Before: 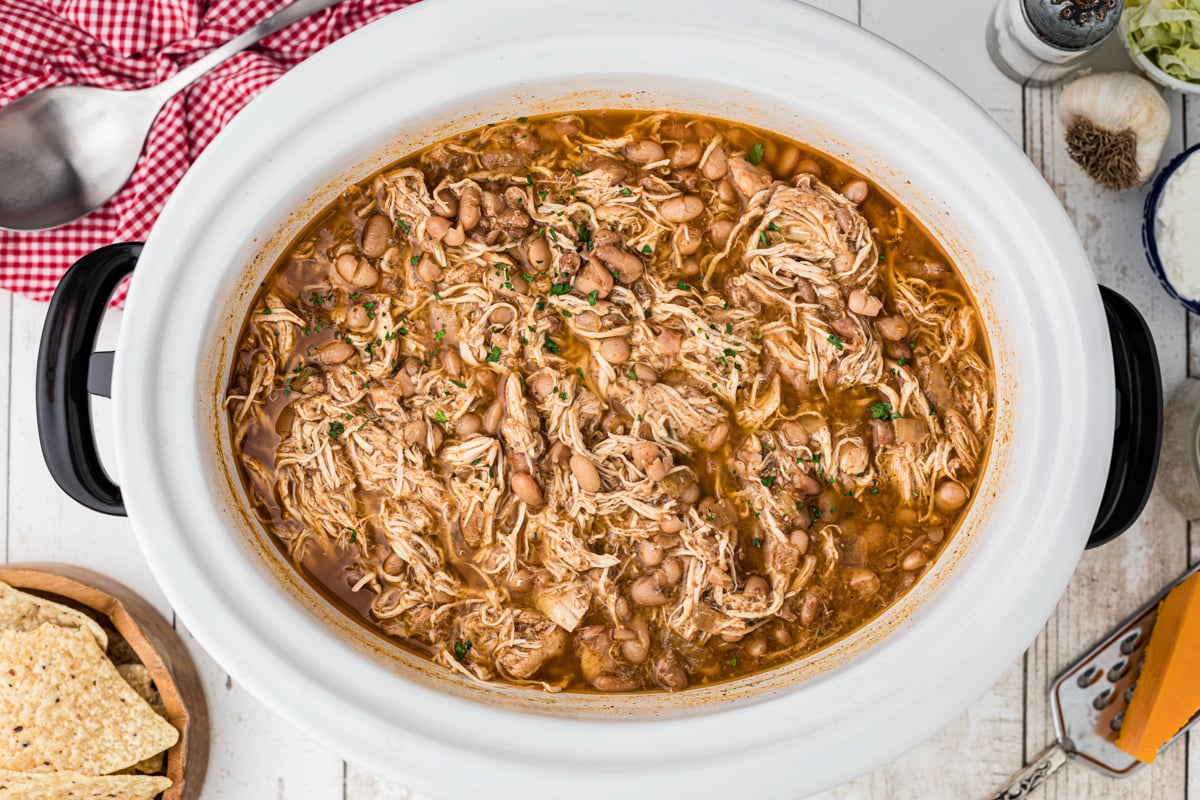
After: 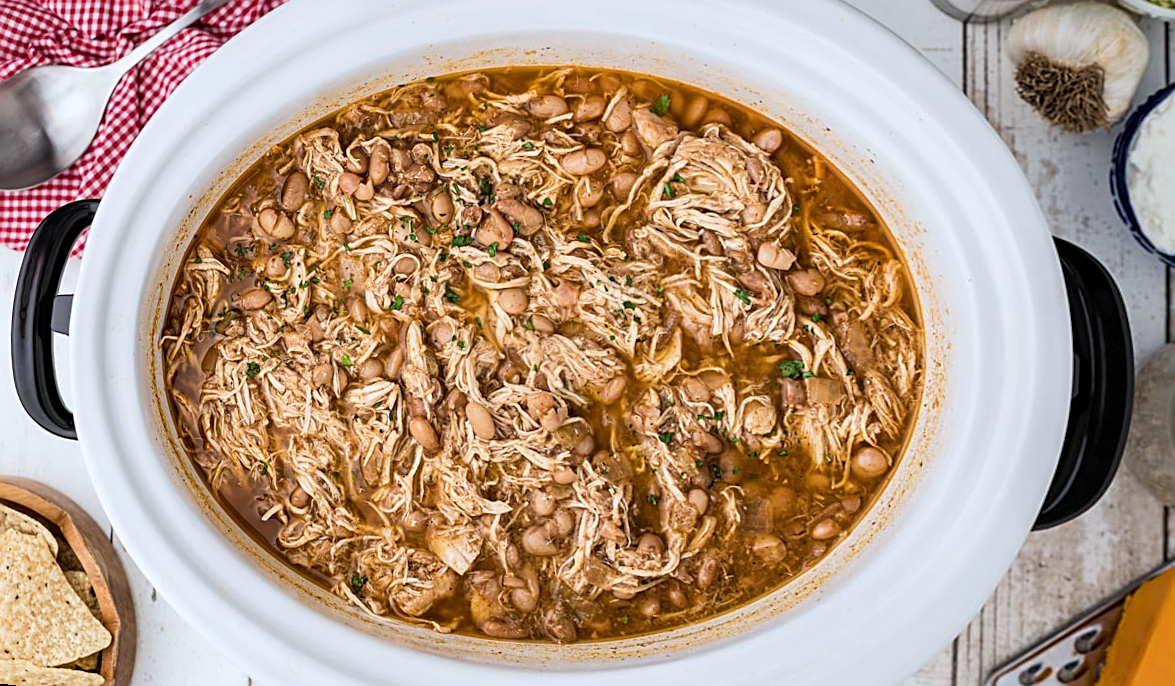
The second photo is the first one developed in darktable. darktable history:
white balance: red 0.976, blue 1.04
rotate and perspective: rotation 1.69°, lens shift (vertical) -0.023, lens shift (horizontal) -0.291, crop left 0.025, crop right 0.988, crop top 0.092, crop bottom 0.842
sharpen: on, module defaults
